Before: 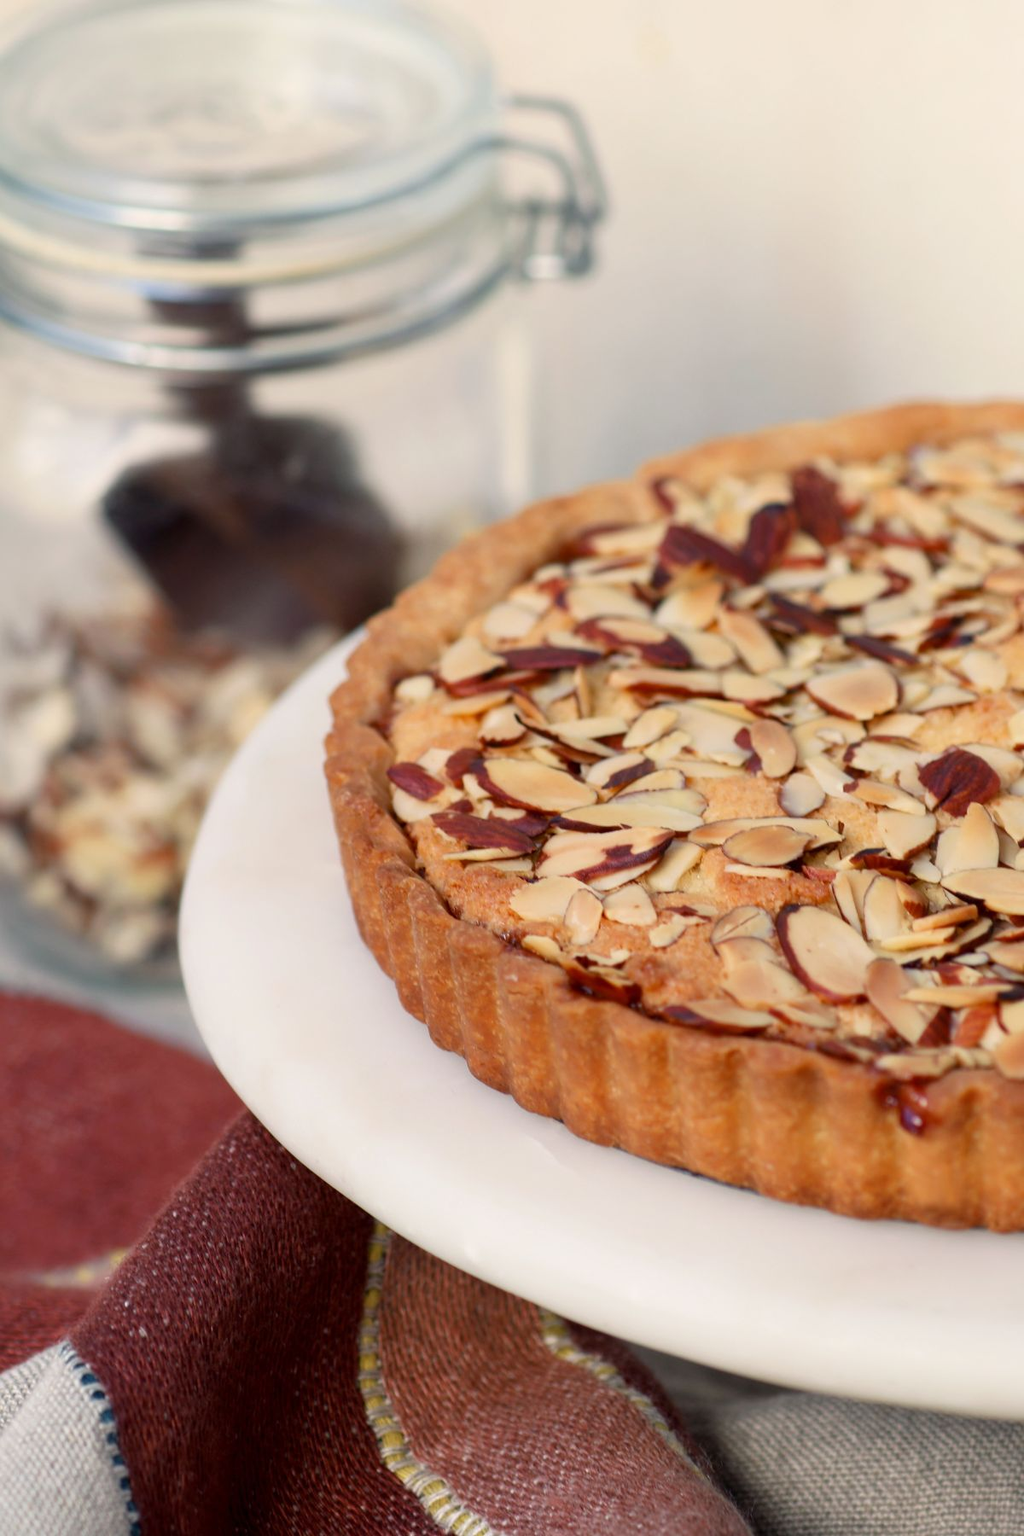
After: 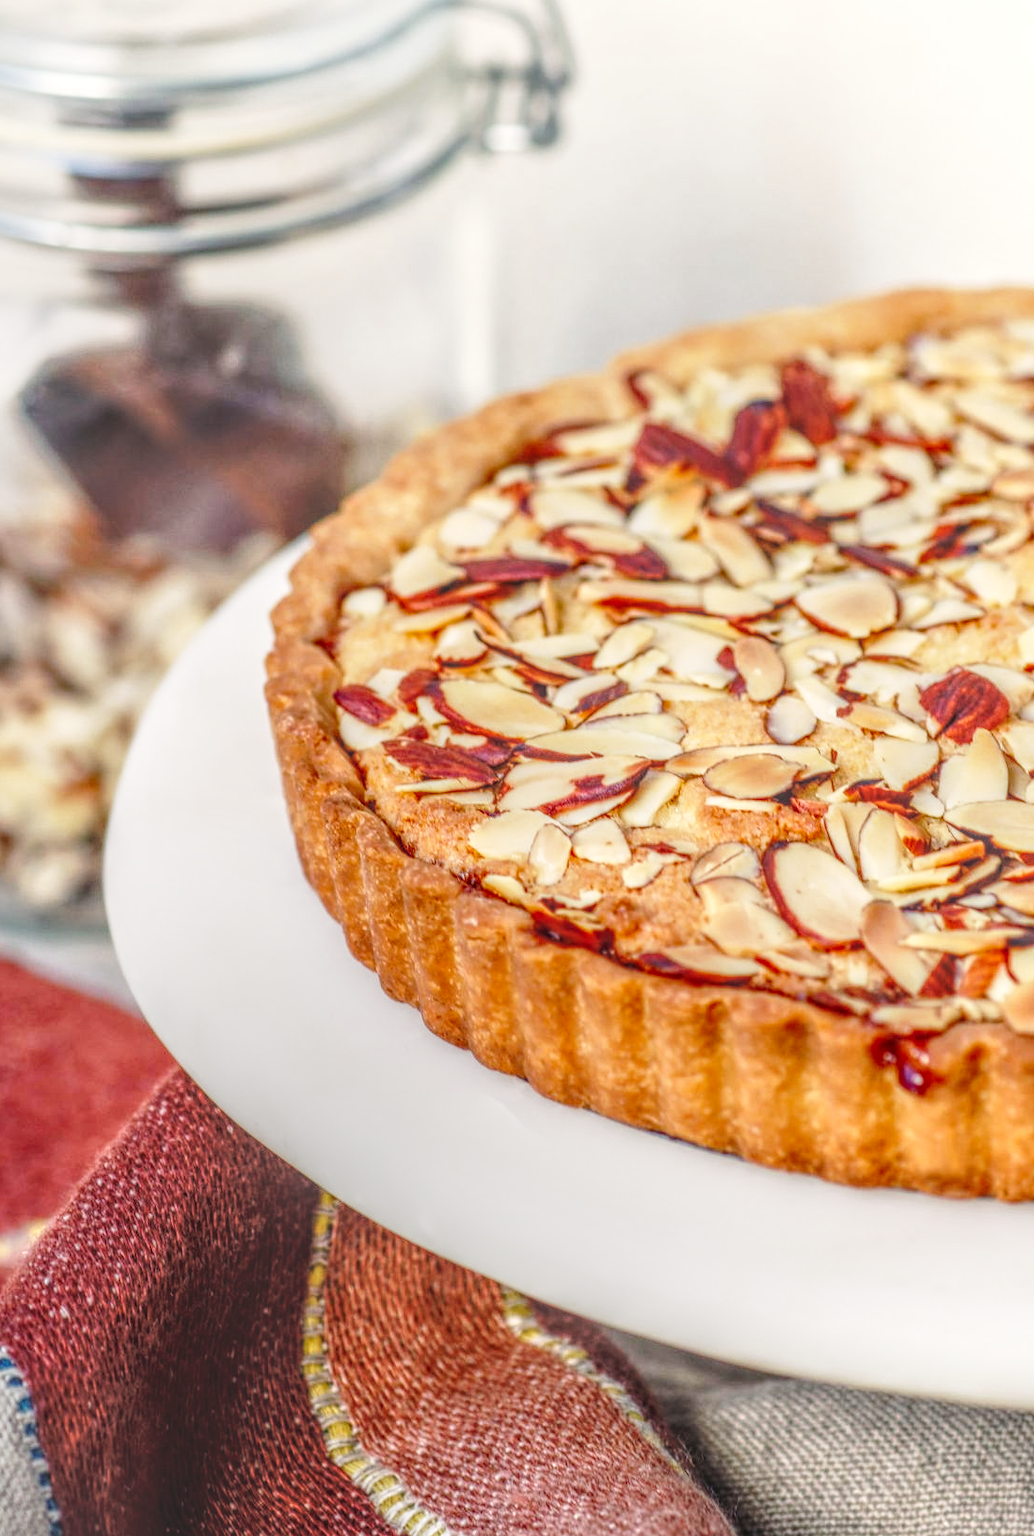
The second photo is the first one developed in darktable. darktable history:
local contrast: highlights 0%, shadows 0%, detail 200%, midtone range 0.25
base curve: curves: ch0 [(0, 0) (0.028, 0.03) (0.121, 0.232) (0.46, 0.748) (0.859, 0.968) (1, 1)], preserve colors none
crop and rotate: left 8.262%, top 9.226%
